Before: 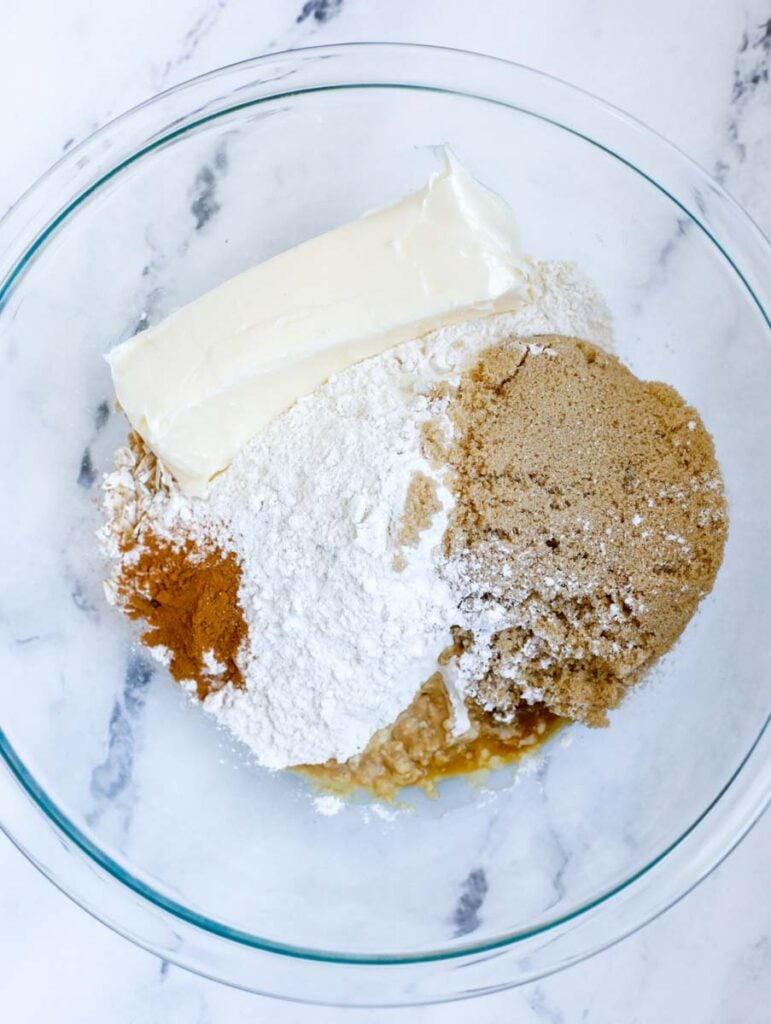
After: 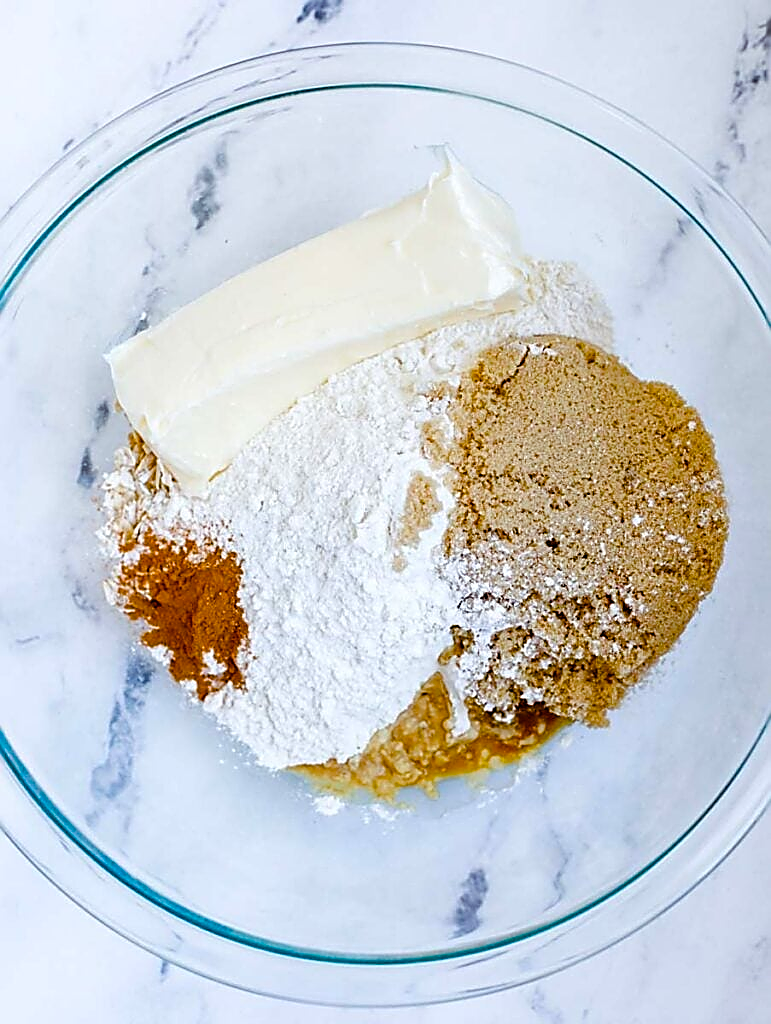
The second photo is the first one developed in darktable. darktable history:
color balance rgb: shadows lift › chroma 4.332%, shadows lift › hue 27.29°, linear chroma grading › global chroma 14.396%, perceptual saturation grading › global saturation 20%, perceptual saturation grading › highlights -25.166%, perceptual saturation grading › shadows 49.273%, global vibrance 9.946%
sharpen: radius 1.729, amount 1.296
